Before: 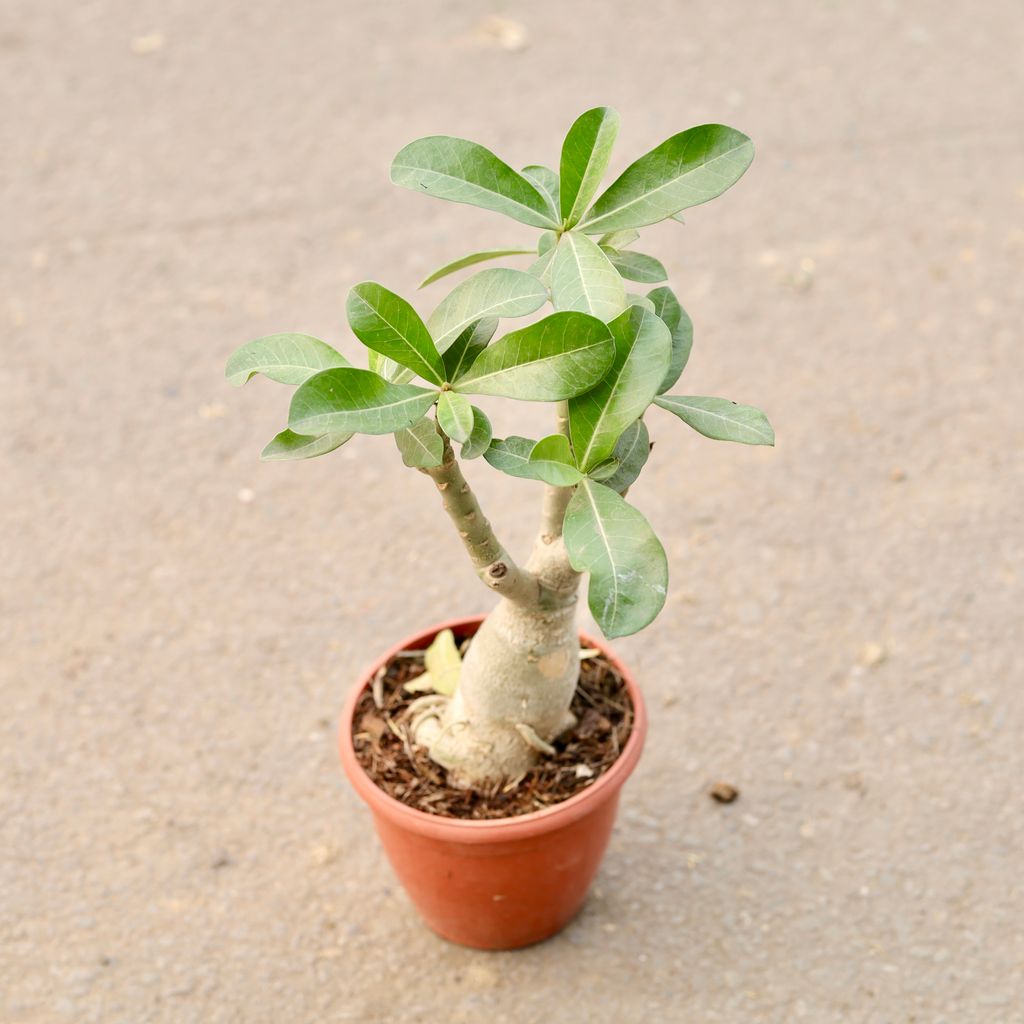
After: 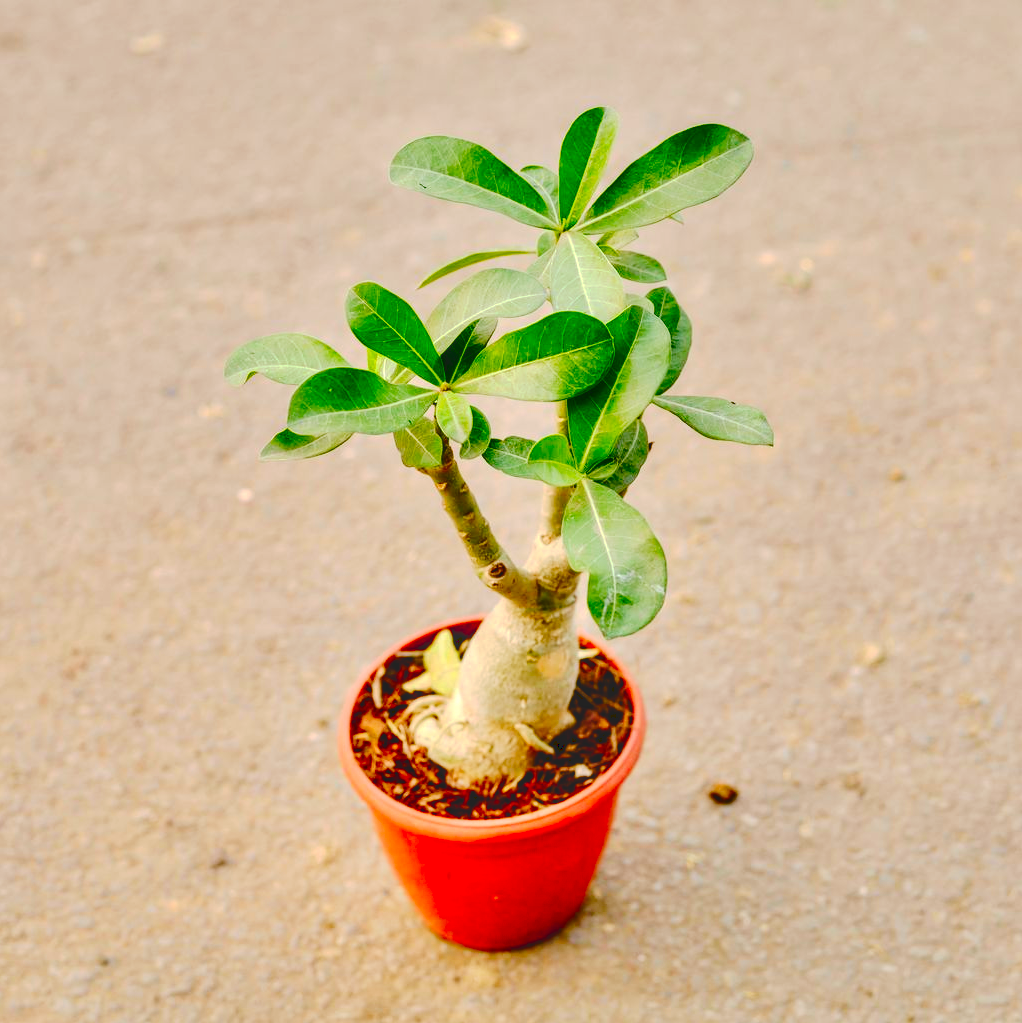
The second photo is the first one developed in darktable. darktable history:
color correction: highlights b* -0.034, saturation 2.1
tone curve: curves: ch0 [(0, 0) (0.003, 0.195) (0.011, 0.196) (0.025, 0.196) (0.044, 0.196) (0.069, 0.196) (0.1, 0.196) (0.136, 0.197) (0.177, 0.207) (0.224, 0.224) (0.277, 0.268) (0.335, 0.336) (0.399, 0.424) (0.468, 0.533) (0.543, 0.632) (0.623, 0.715) (0.709, 0.789) (0.801, 0.85) (0.898, 0.906) (1, 1)], preserve colors none
crop: left 0.169%
local contrast: detail 130%
shadows and highlights: soften with gaussian
